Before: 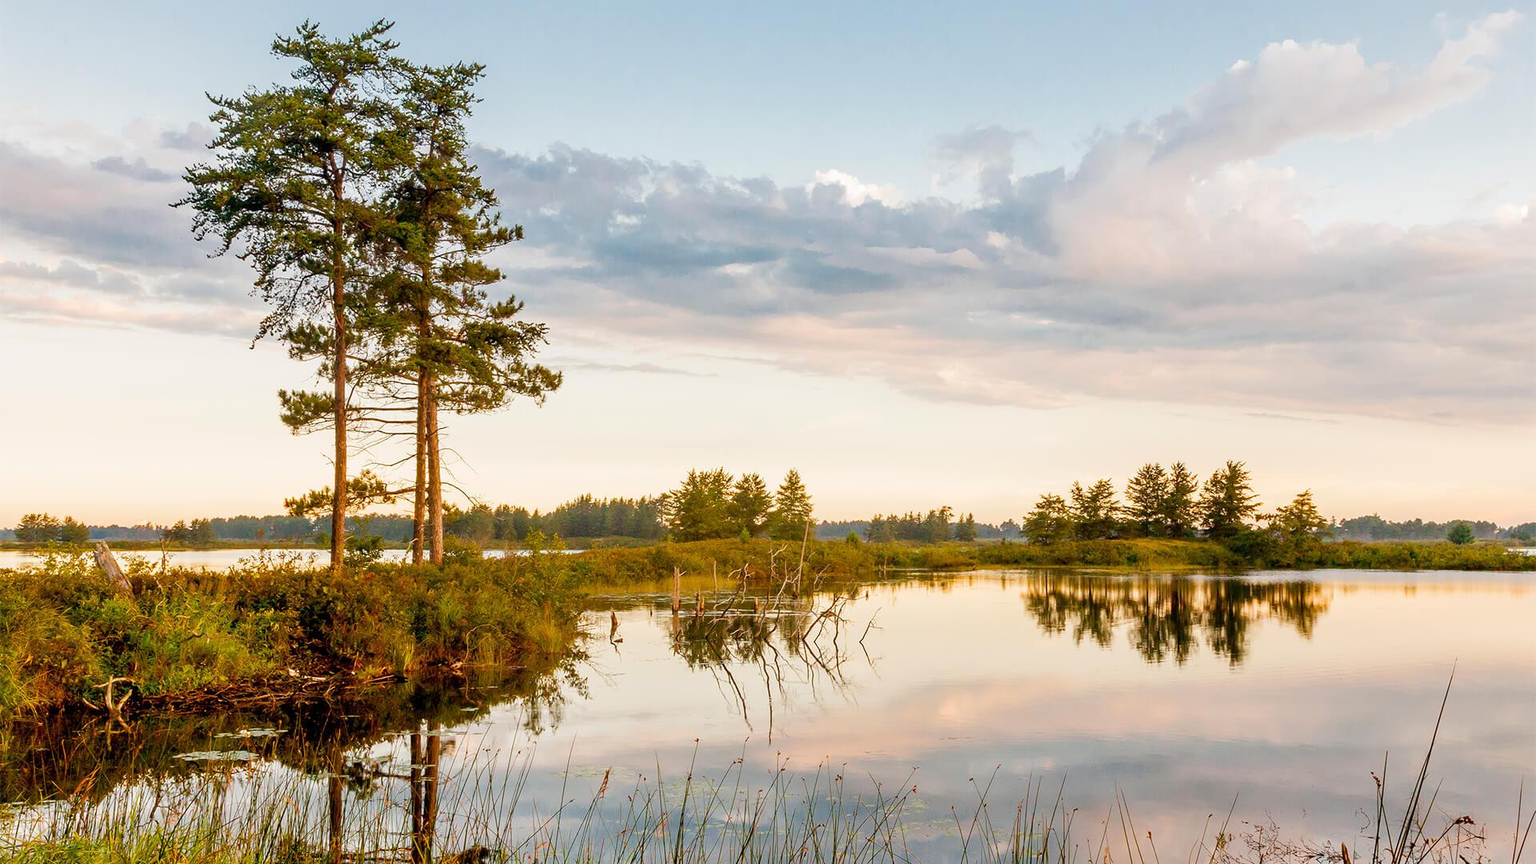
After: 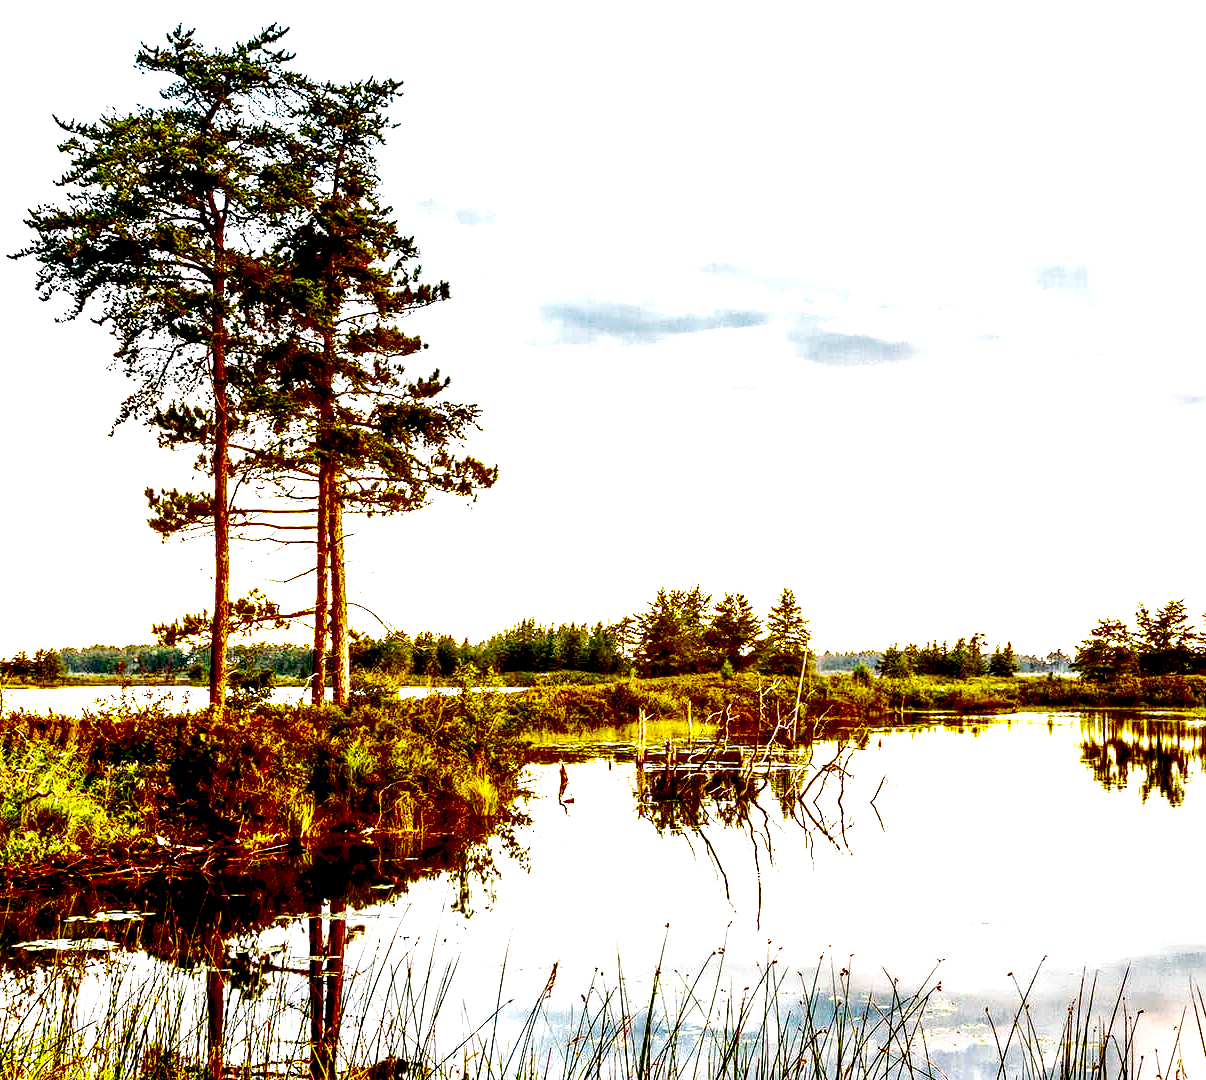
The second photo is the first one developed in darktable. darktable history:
contrast brightness saturation: brightness -1, saturation 1
crop: left 10.644%, right 26.528%
exposure: black level correction 0, exposure 1.55 EV, compensate exposure bias true, compensate highlight preservation false
base curve: curves: ch0 [(0, 0) (0.028, 0.03) (0.121, 0.232) (0.46, 0.748) (0.859, 0.968) (1, 1)], preserve colors none
contrast equalizer: octaves 7, y [[0.6 ×6], [0.55 ×6], [0 ×6], [0 ×6], [0 ×6]], mix 0.3
velvia: on, module defaults
local contrast: shadows 185%, detail 225%
